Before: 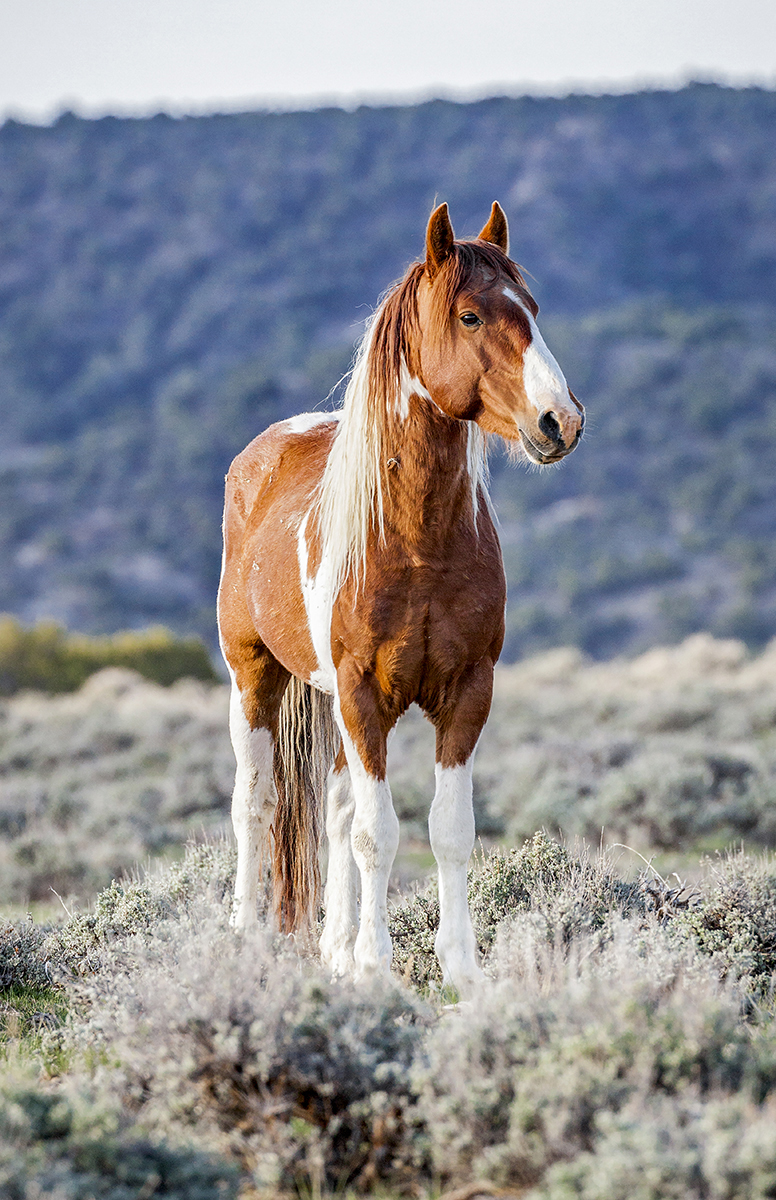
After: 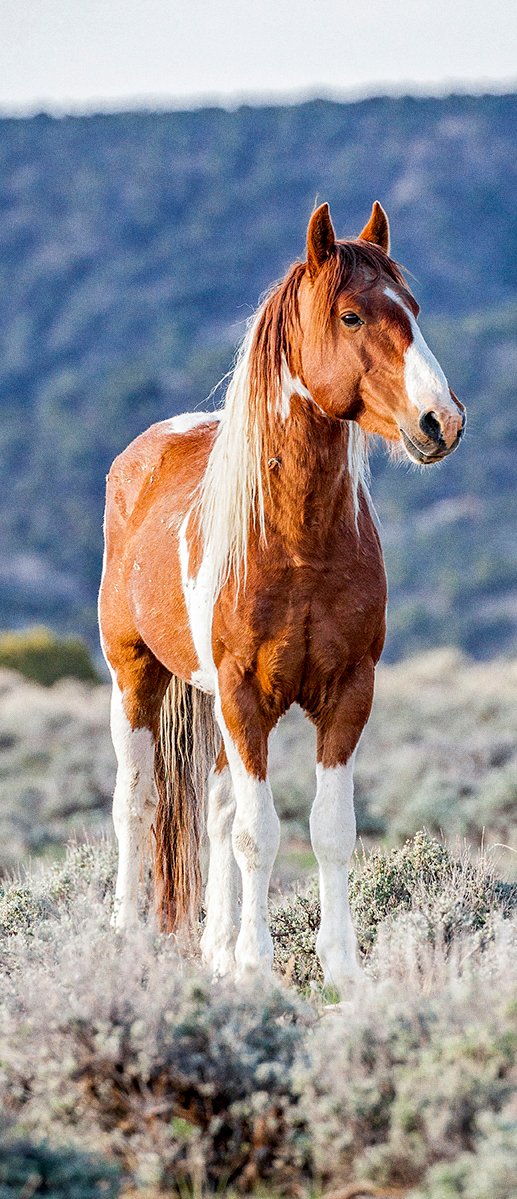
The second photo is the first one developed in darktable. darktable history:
exposure: exposure 0.02 EV, compensate highlight preservation false
tone equalizer: on, module defaults
grain: coarseness 0.09 ISO
crop and rotate: left 15.446%, right 17.836%
